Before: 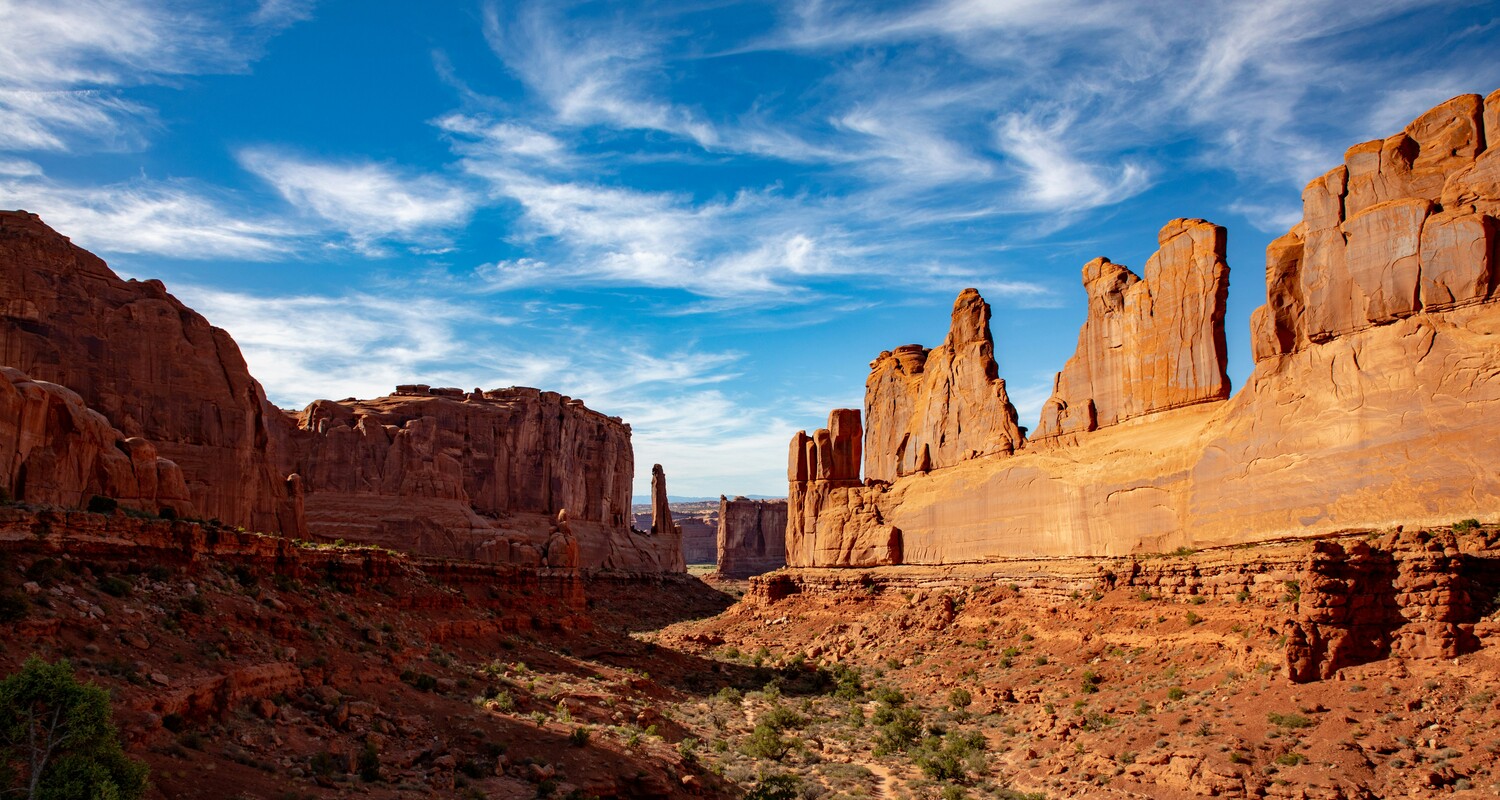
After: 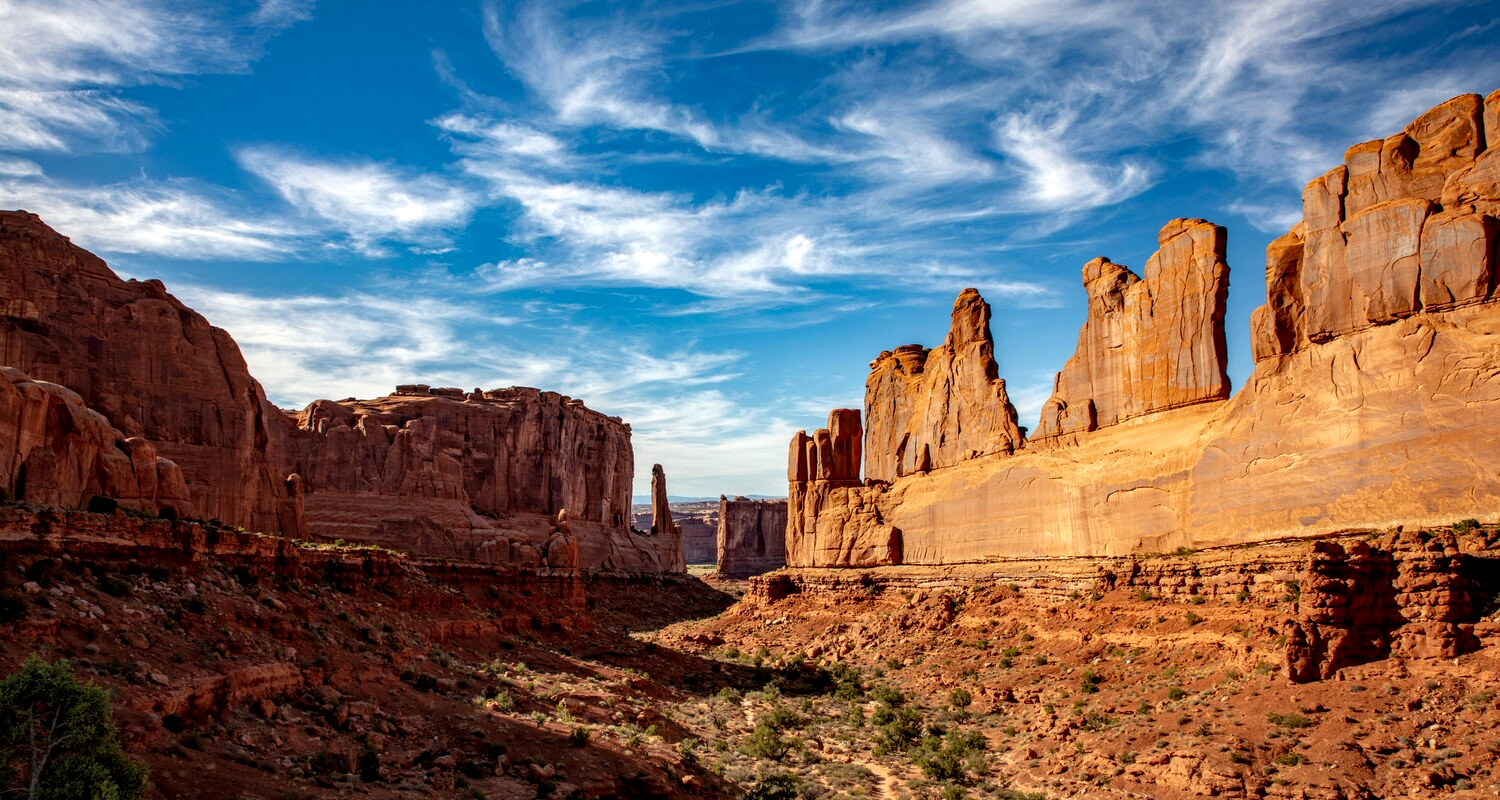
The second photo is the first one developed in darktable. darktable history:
local contrast: detail 142%
color correction: highlights b* 2.98
